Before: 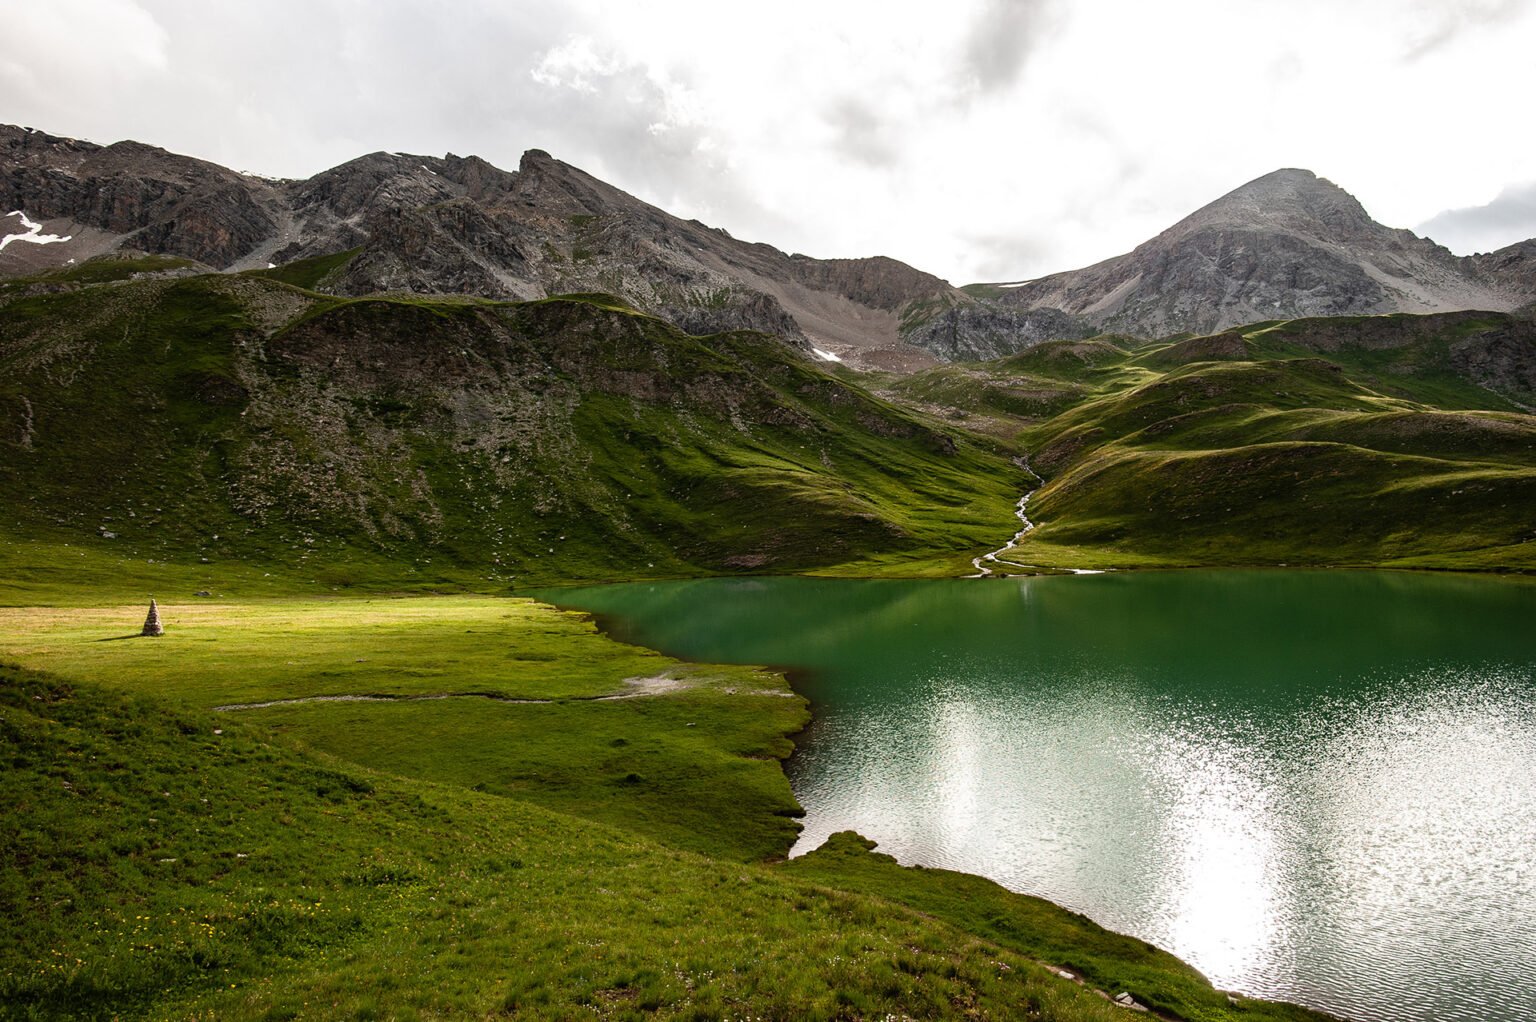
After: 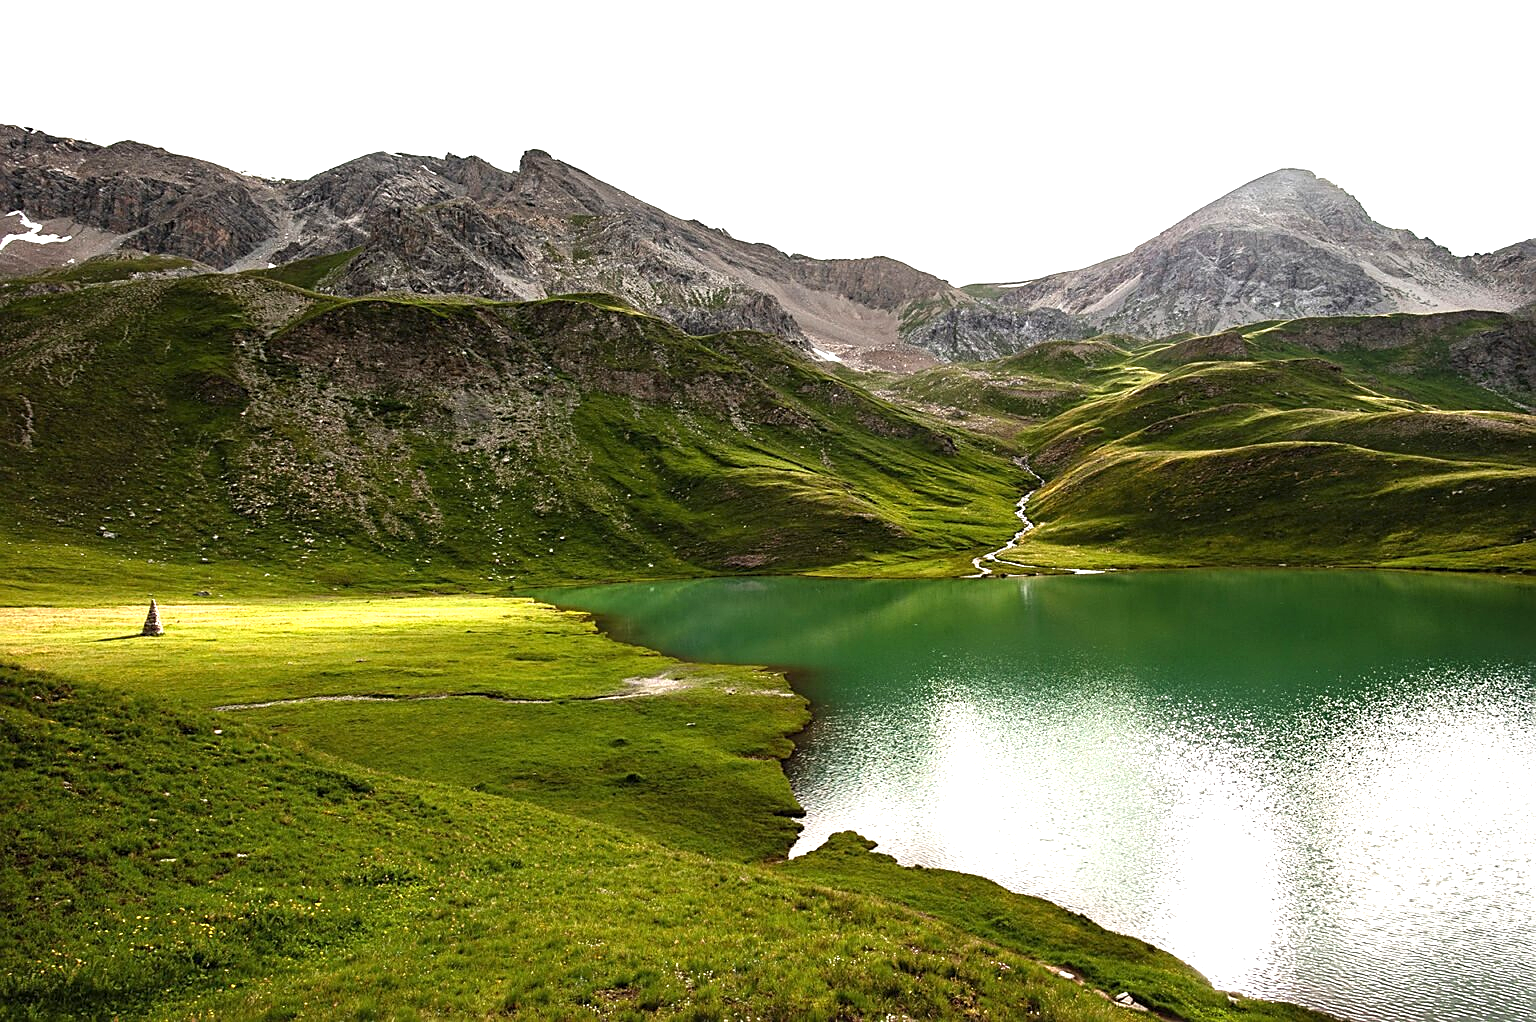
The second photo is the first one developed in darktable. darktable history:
exposure: black level correction 0, exposure 0.899 EV, compensate highlight preservation false
sharpen: on, module defaults
